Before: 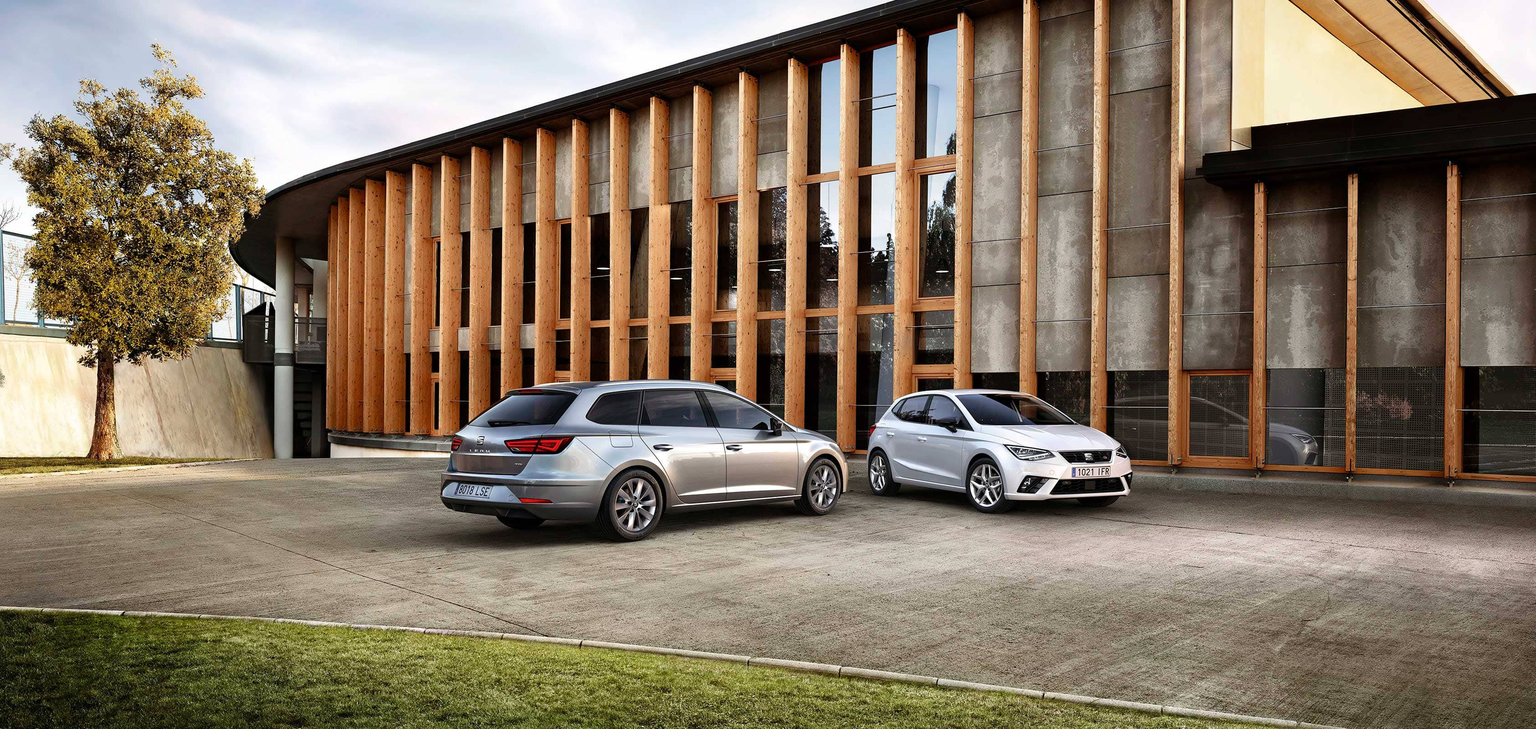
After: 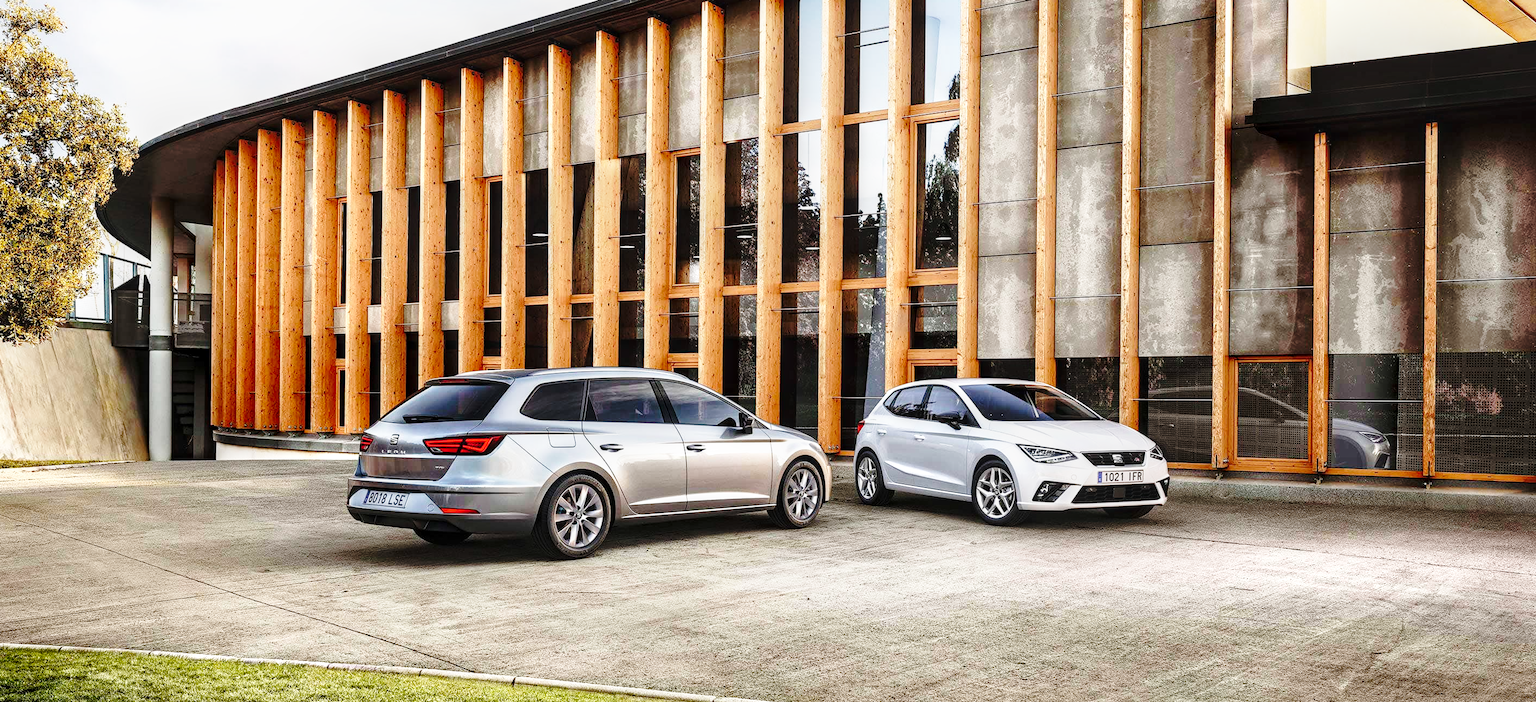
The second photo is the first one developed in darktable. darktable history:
crop and rotate: left 9.706%, top 9.78%, right 6.172%, bottom 9.102%
local contrast: detail 130%
base curve: curves: ch0 [(0, 0) (0.032, 0.037) (0.105, 0.228) (0.435, 0.76) (0.856, 0.983) (1, 1)], preserve colors none
